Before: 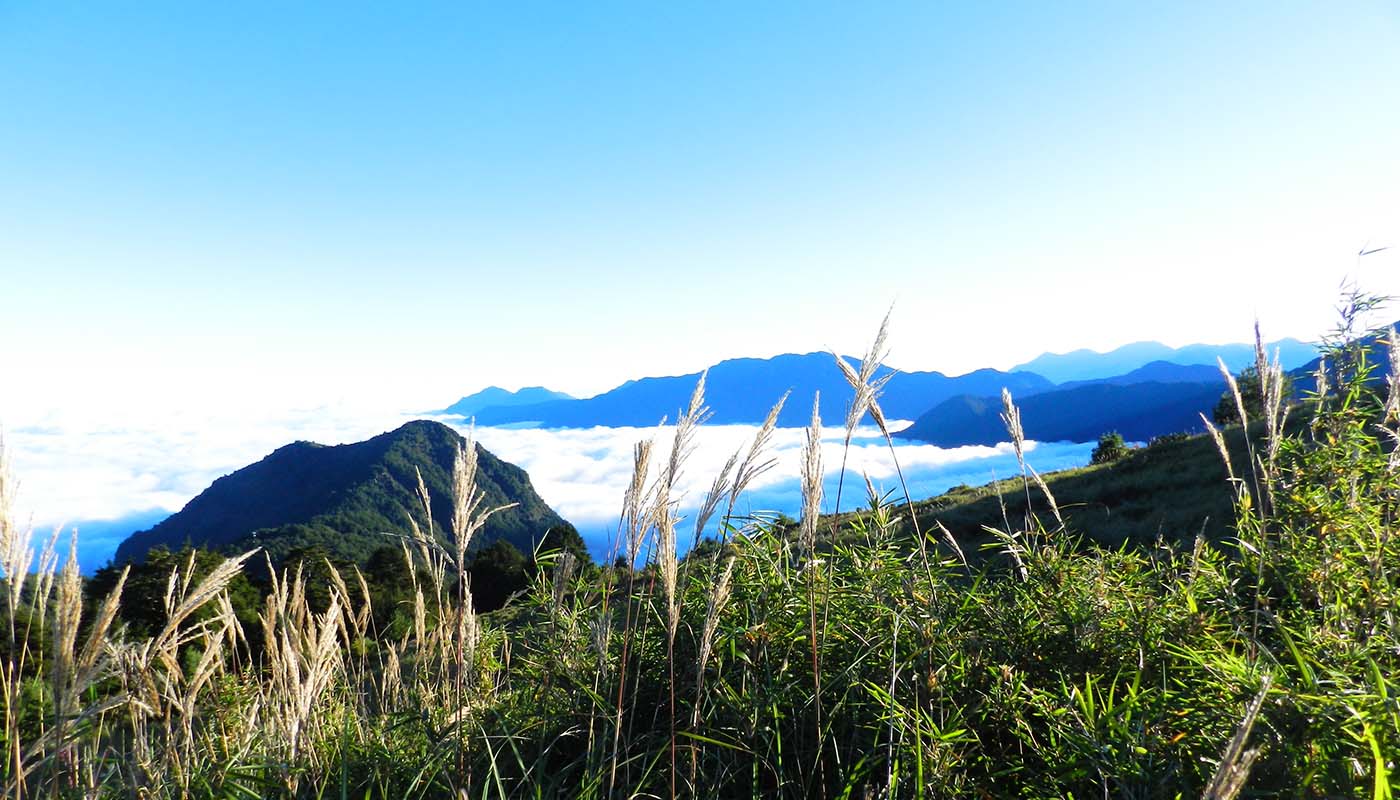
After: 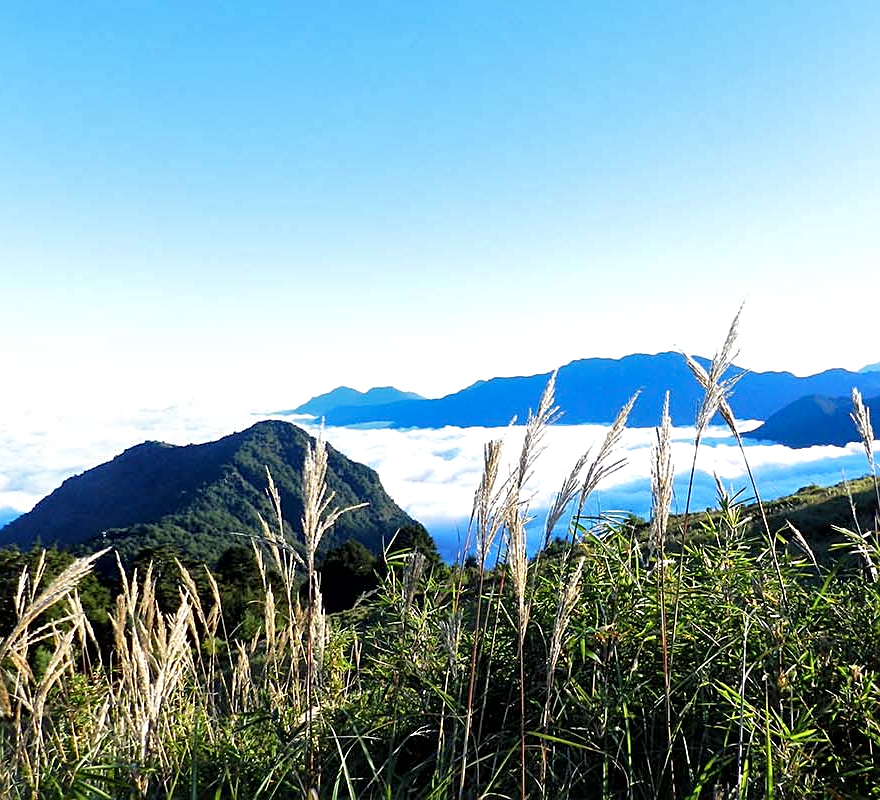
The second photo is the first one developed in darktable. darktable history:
local contrast: mode bilateral grid, contrast 20, coarseness 49, detail 171%, midtone range 0.2
crop: left 10.723%, right 26.355%
sharpen: on, module defaults
